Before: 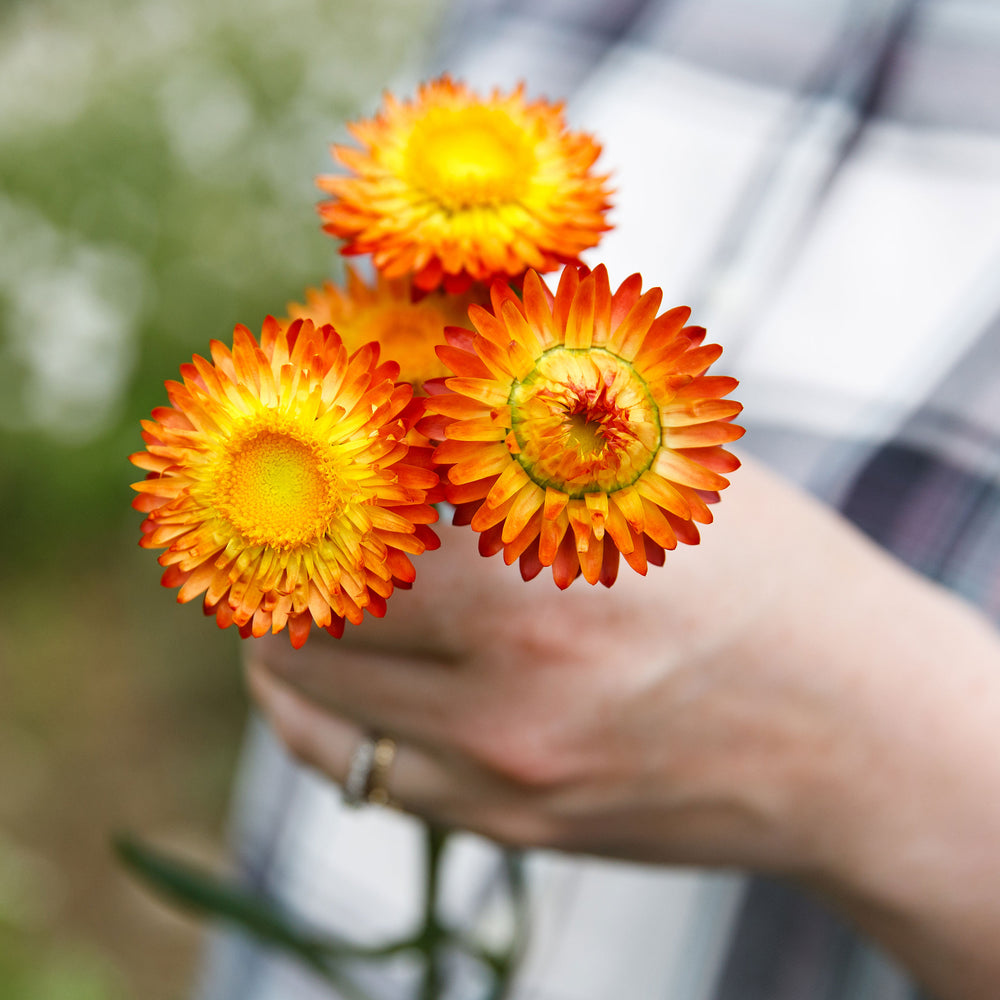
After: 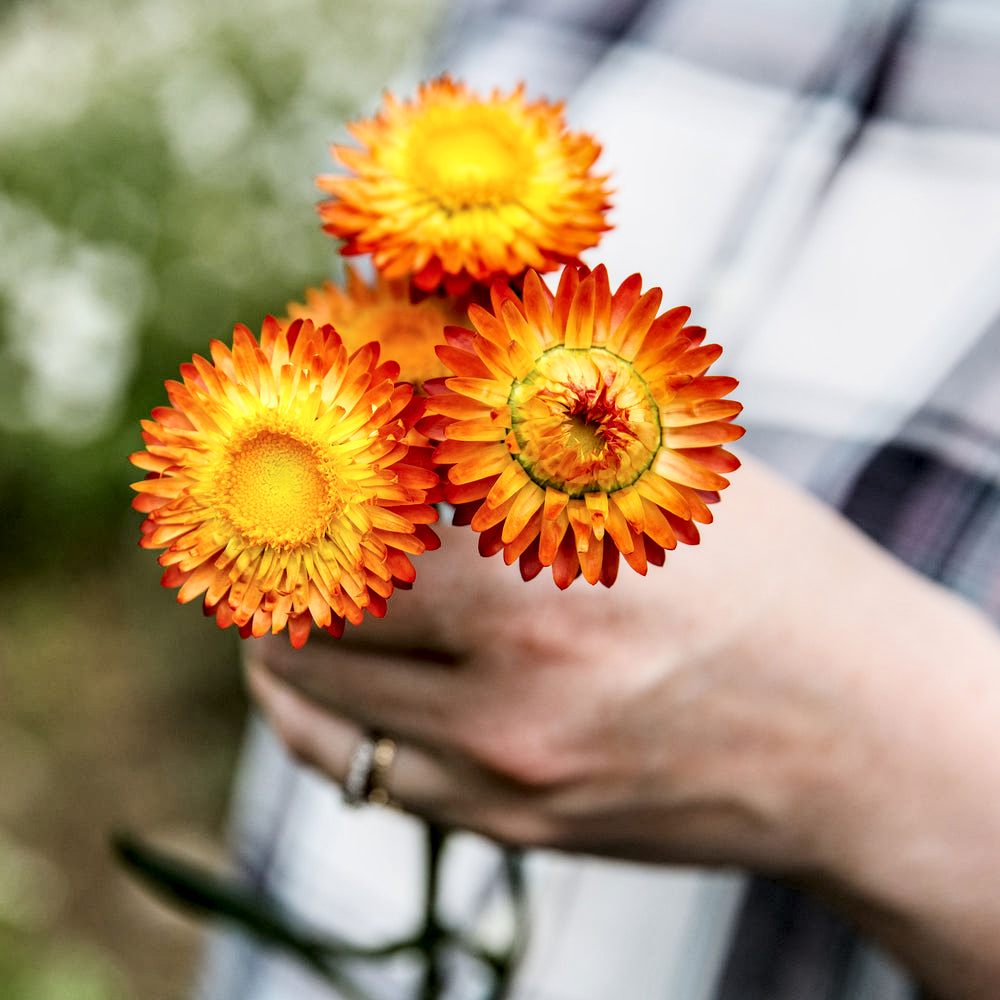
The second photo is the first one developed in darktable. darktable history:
local contrast: detail 150%
filmic rgb: hardness 4.17, contrast 1.364, color science v6 (2022)
